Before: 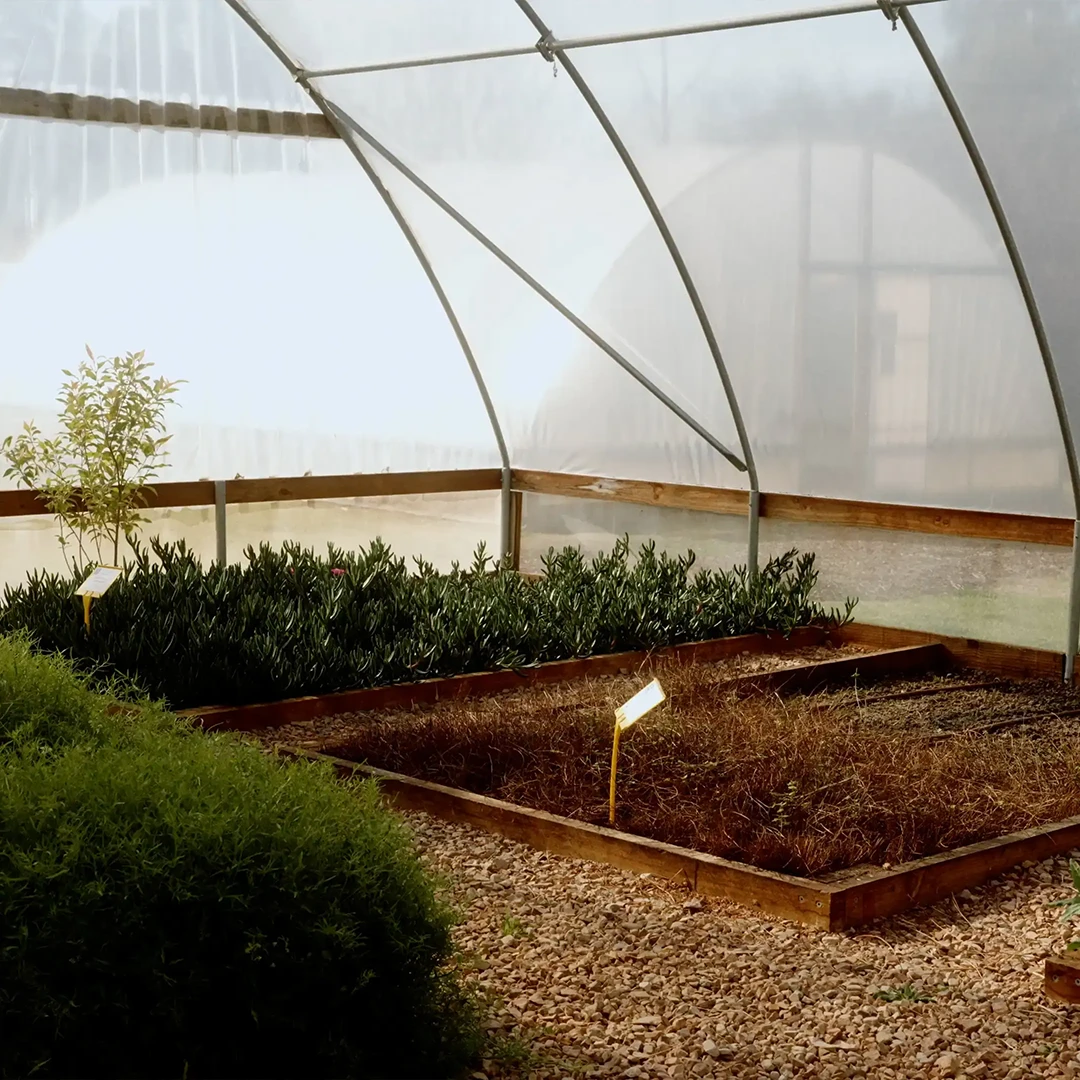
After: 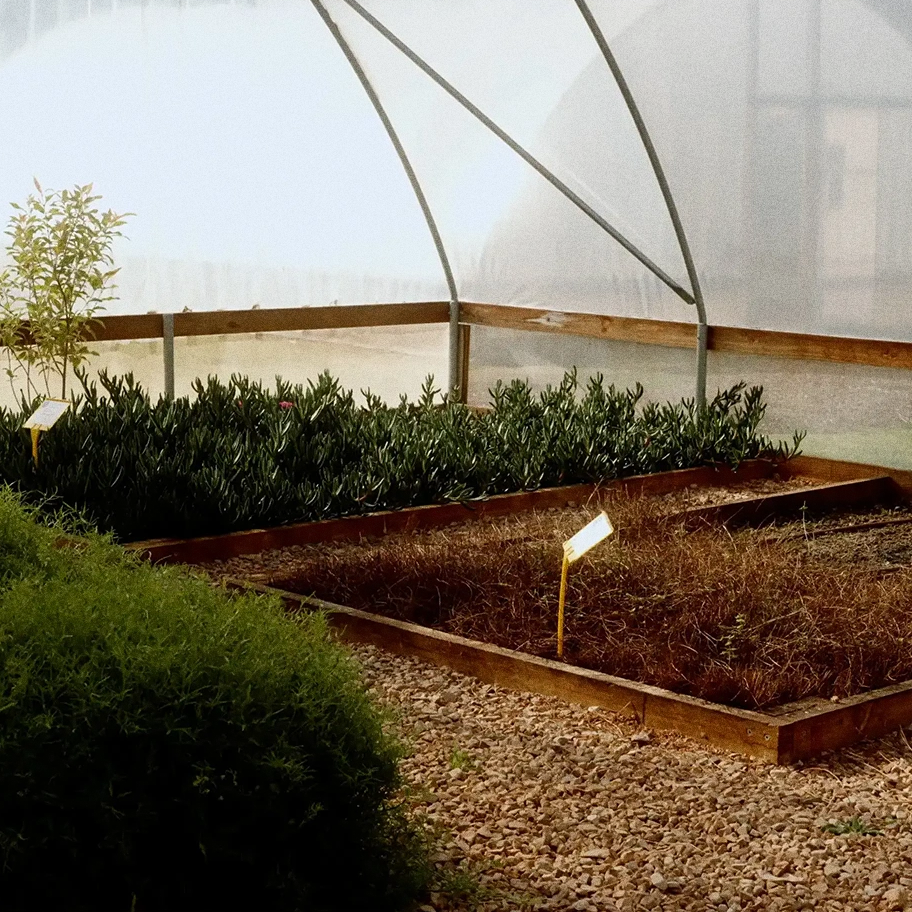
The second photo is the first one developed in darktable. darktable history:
crop and rotate: left 4.842%, top 15.51%, right 10.668%
grain: coarseness 9.61 ISO, strength 35.62%
